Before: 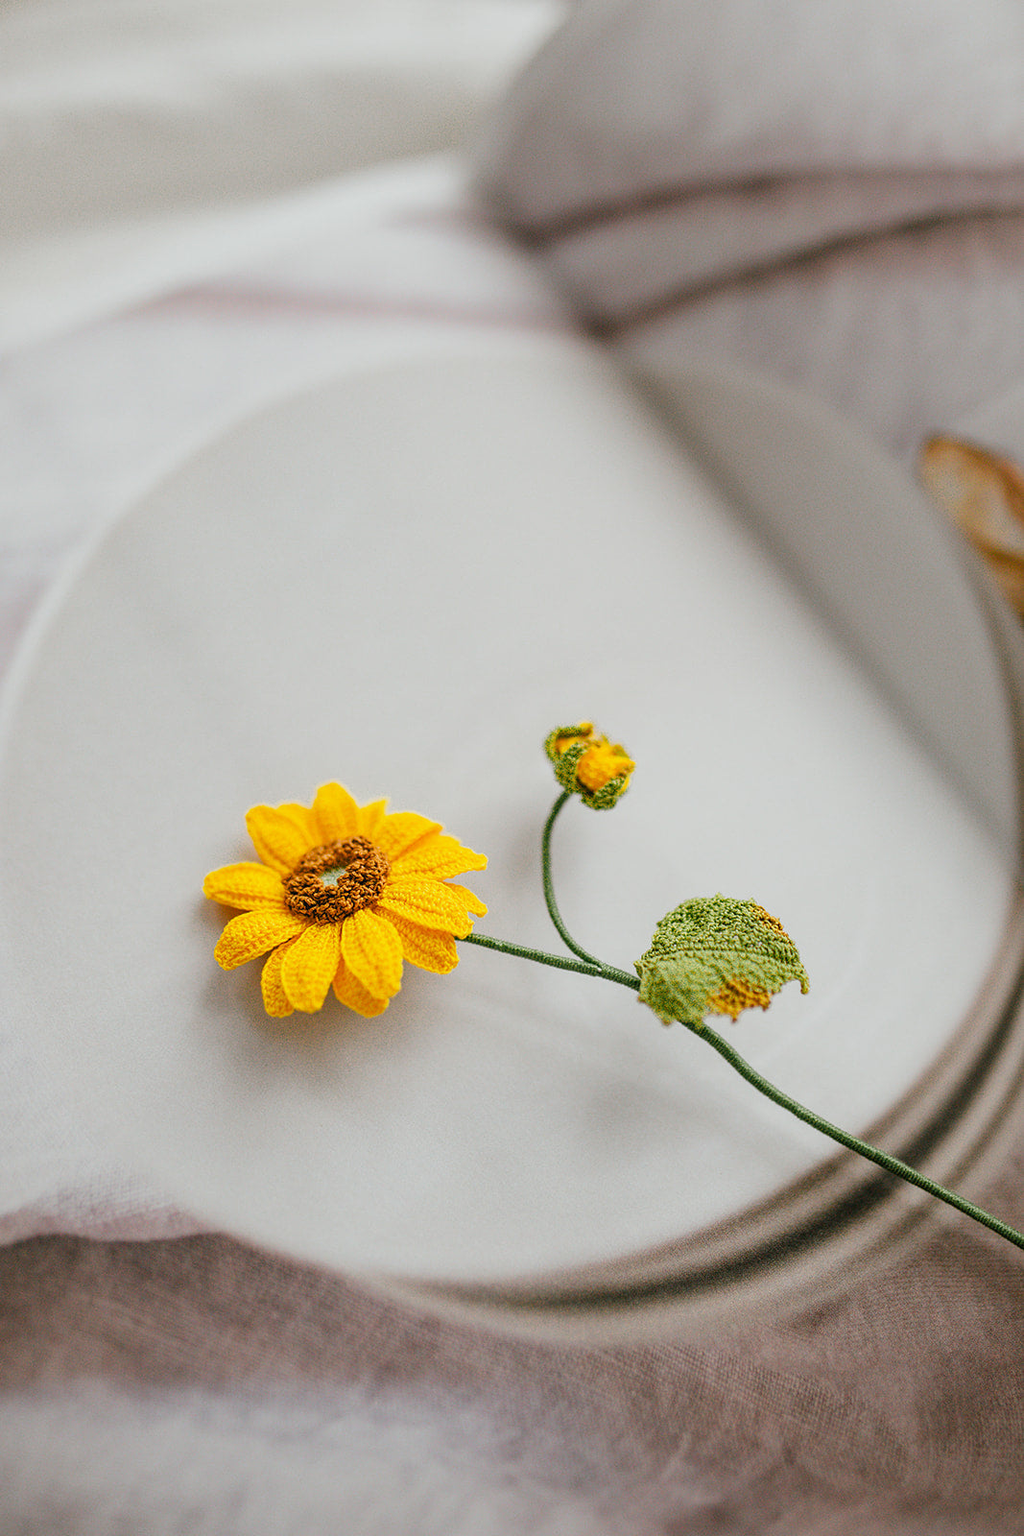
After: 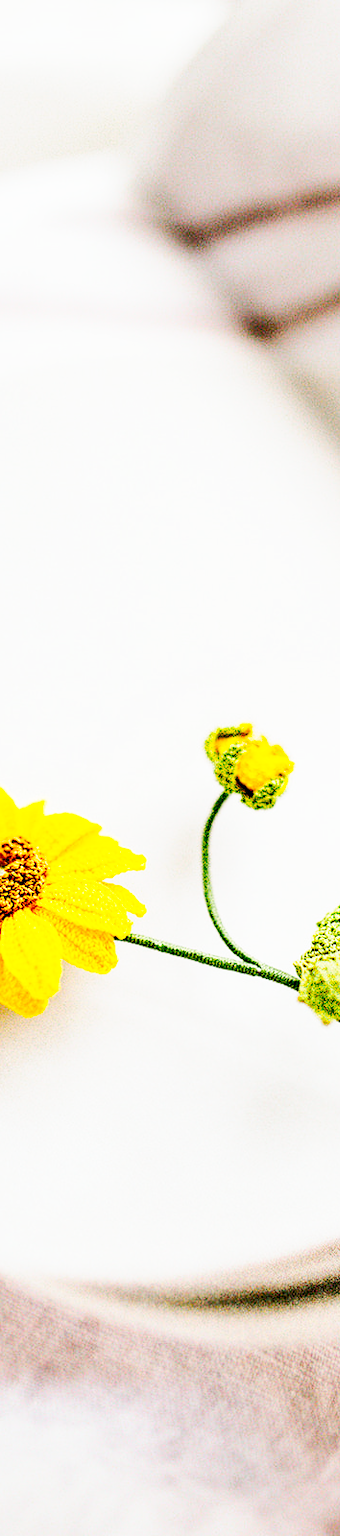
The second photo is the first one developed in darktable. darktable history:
rgb levels: levels [[0.027, 0.429, 0.996], [0, 0.5, 1], [0, 0.5, 1]]
crop: left 33.36%, right 33.36%
shadows and highlights: shadows 35, highlights -35, soften with gaussian
contrast brightness saturation: contrast 0.12, brightness -0.12, saturation 0.2
rotate and perspective: crop left 0, crop top 0
base curve: curves: ch0 [(0, 0) (0.007, 0.004) (0.027, 0.03) (0.046, 0.07) (0.207, 0.54) (0.442, 0.872) (0.673, 0.972) (1, 1)], preserve colors none
